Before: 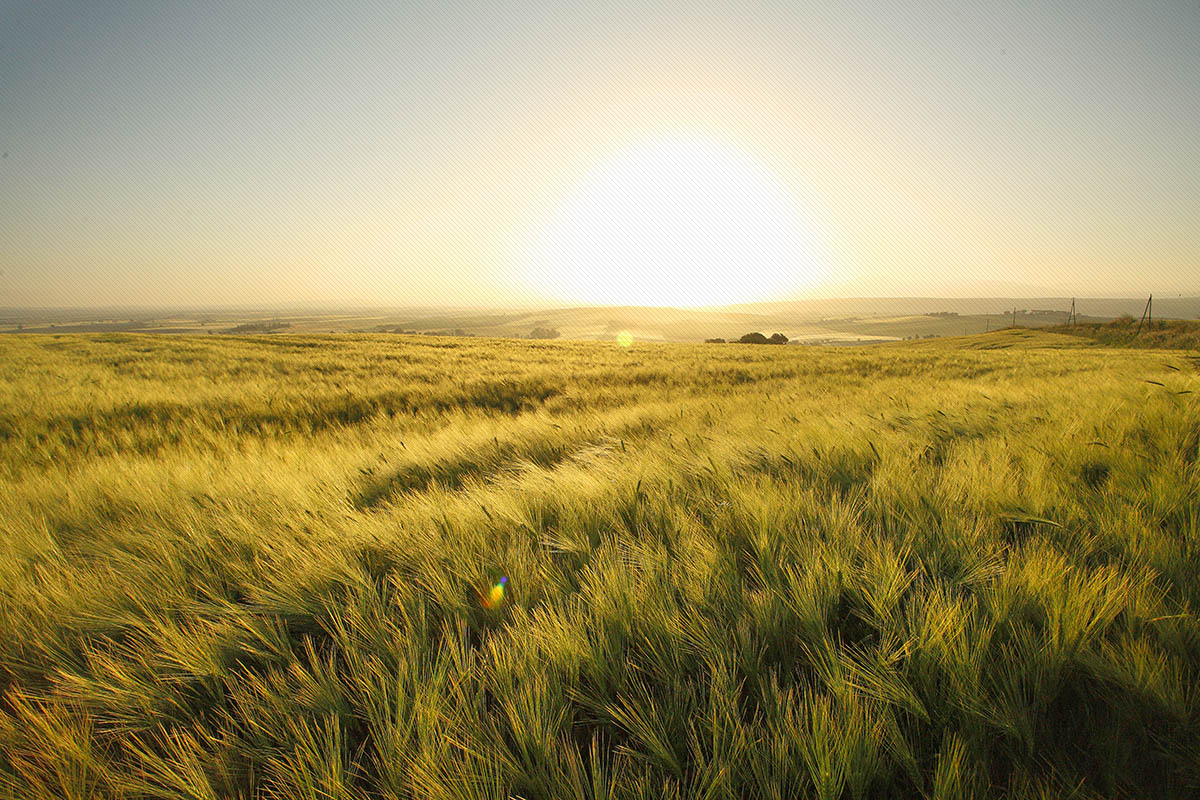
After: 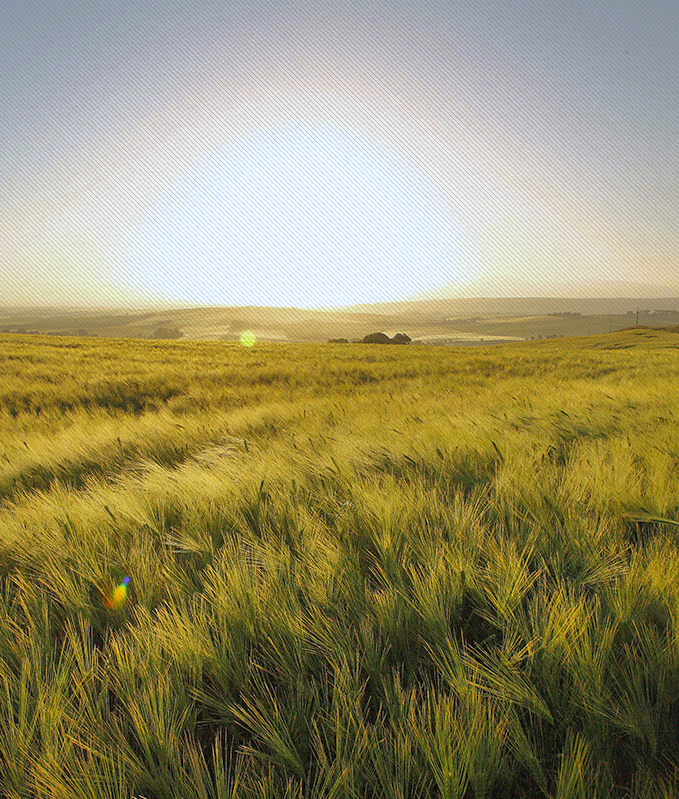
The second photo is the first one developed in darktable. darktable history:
white balance: red 0.967, blue 1.119, emerald 0.756
shadows and highlights: shadows 40, highlights -60
crop: left 31.458%, top 0%, right 11.876%
